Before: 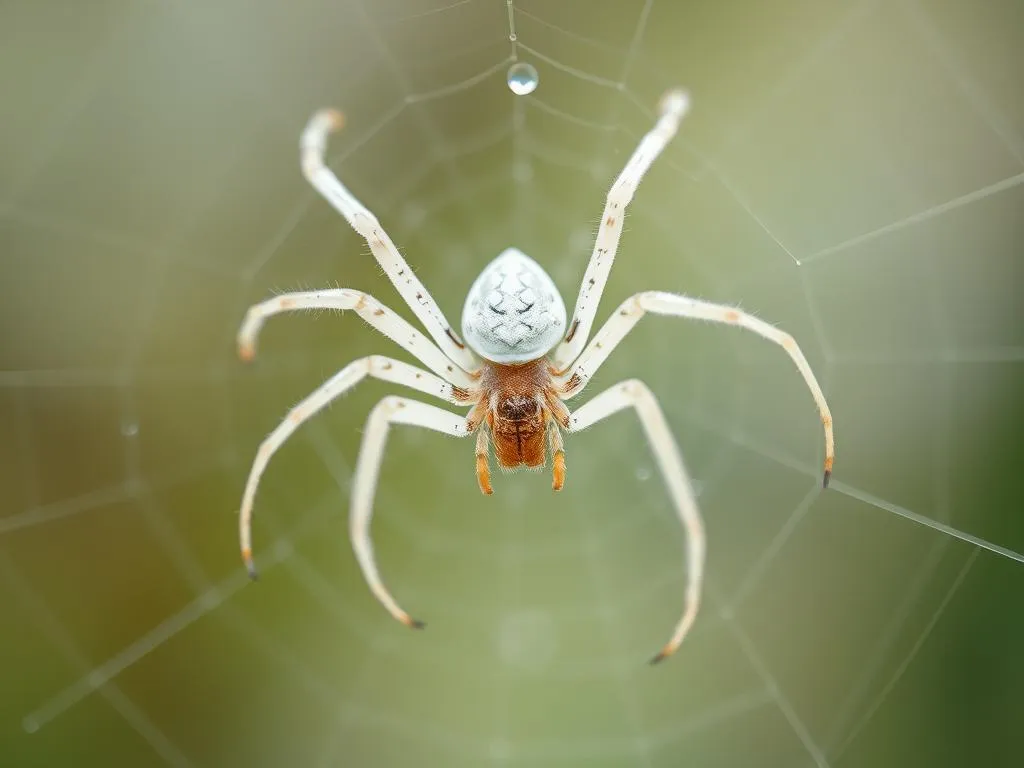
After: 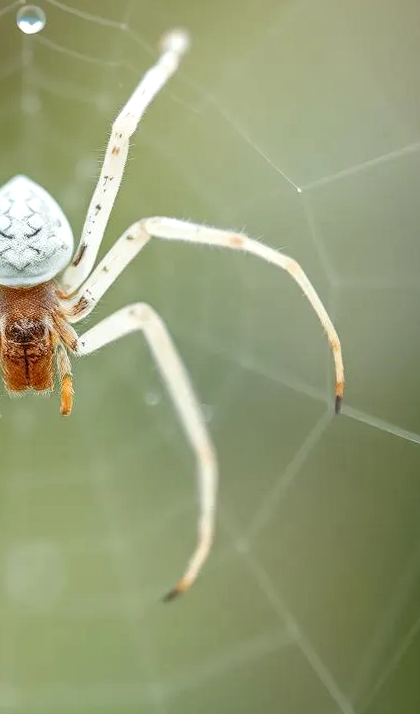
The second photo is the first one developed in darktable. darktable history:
rotate and perspective: rotation 0.215°, lens shift (vertical) -0.139, crop left 0.069, crop right 0.939, crop top 0.002, crop bottom 0.996
crop: left 47.628%, top 6.643%, right 7.874%
local contrast: on, module defaults
